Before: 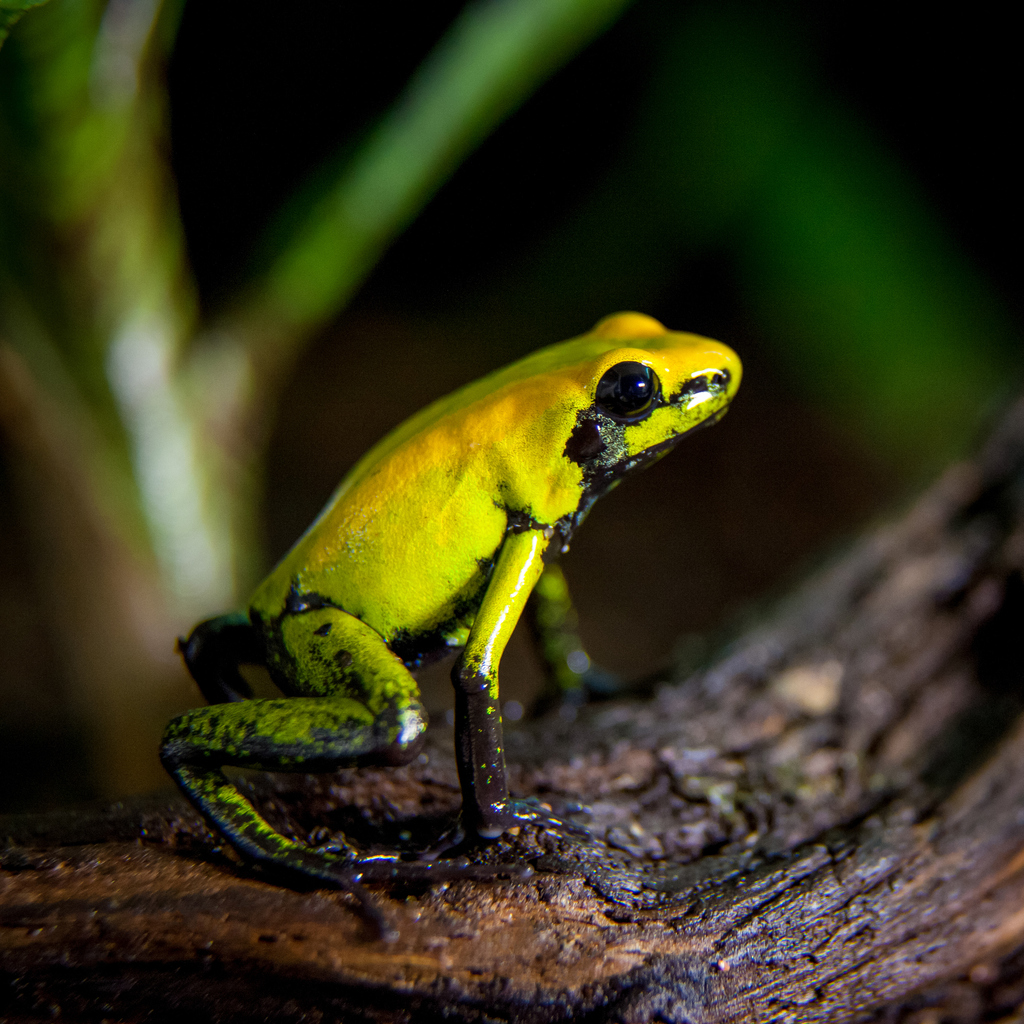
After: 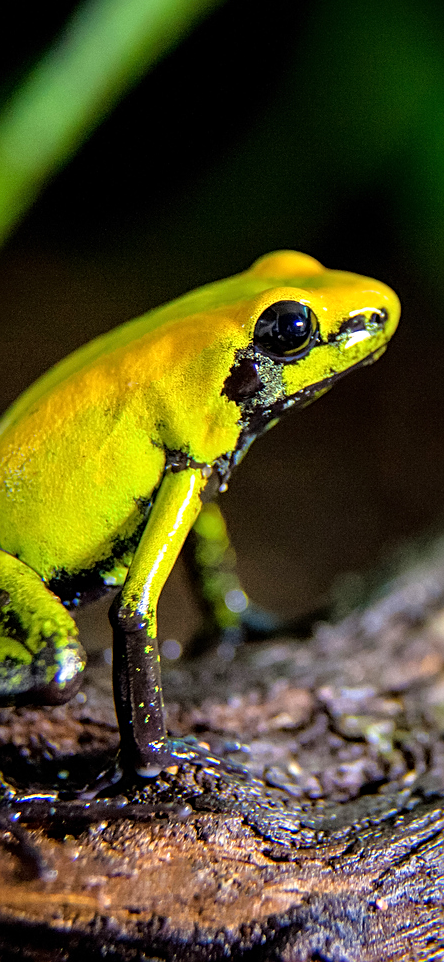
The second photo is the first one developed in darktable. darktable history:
crop: left 33.452%, top 6.025%, right 23.155%
tone equalizer: -7 EV 0.15 EV, -6 EV 0.6 EV, -5 EV 1.15 EV, -4 EV 1.33 EV, -3 EV 1.15 EV, -2 EV 0.6 EV, -1 EV 0.15 EV, mask exposure compensation -0.5 EV
sharpen: on, module defaults
